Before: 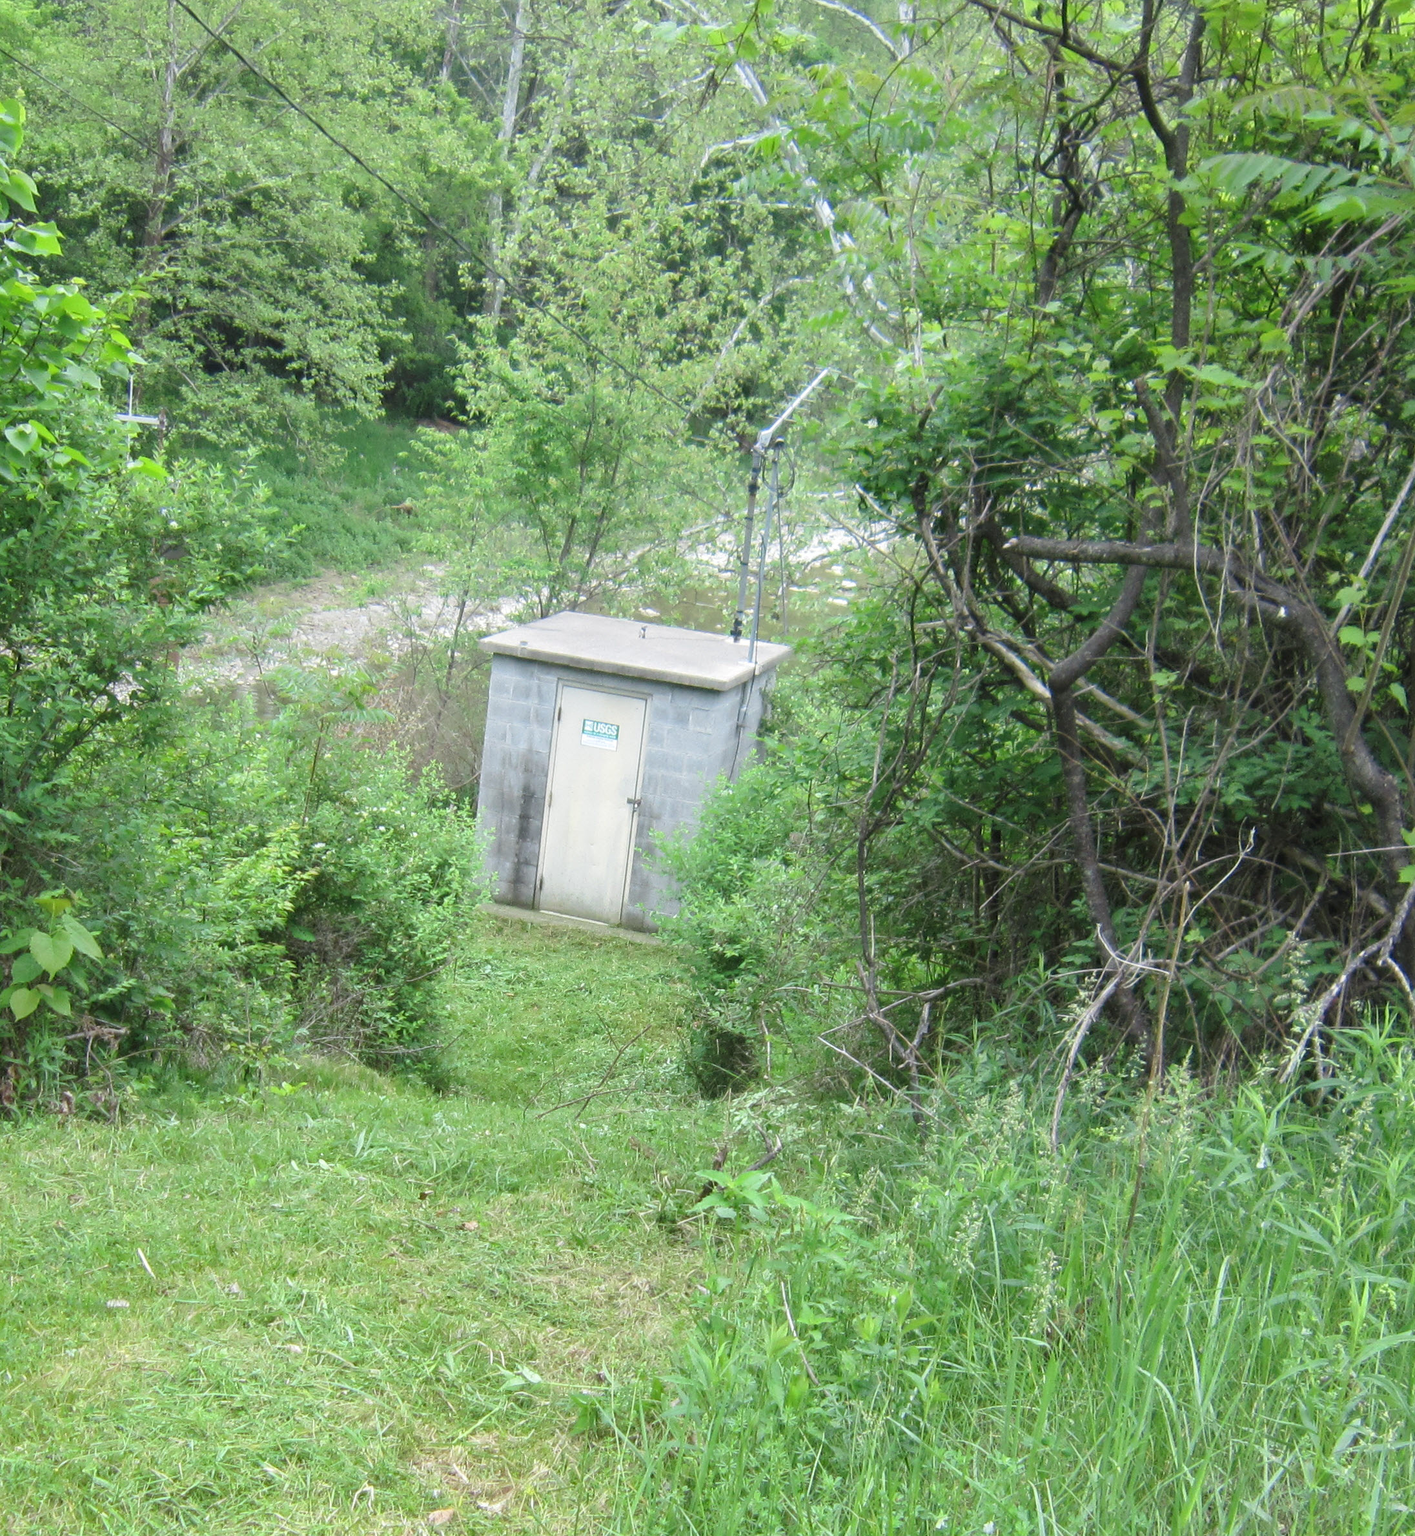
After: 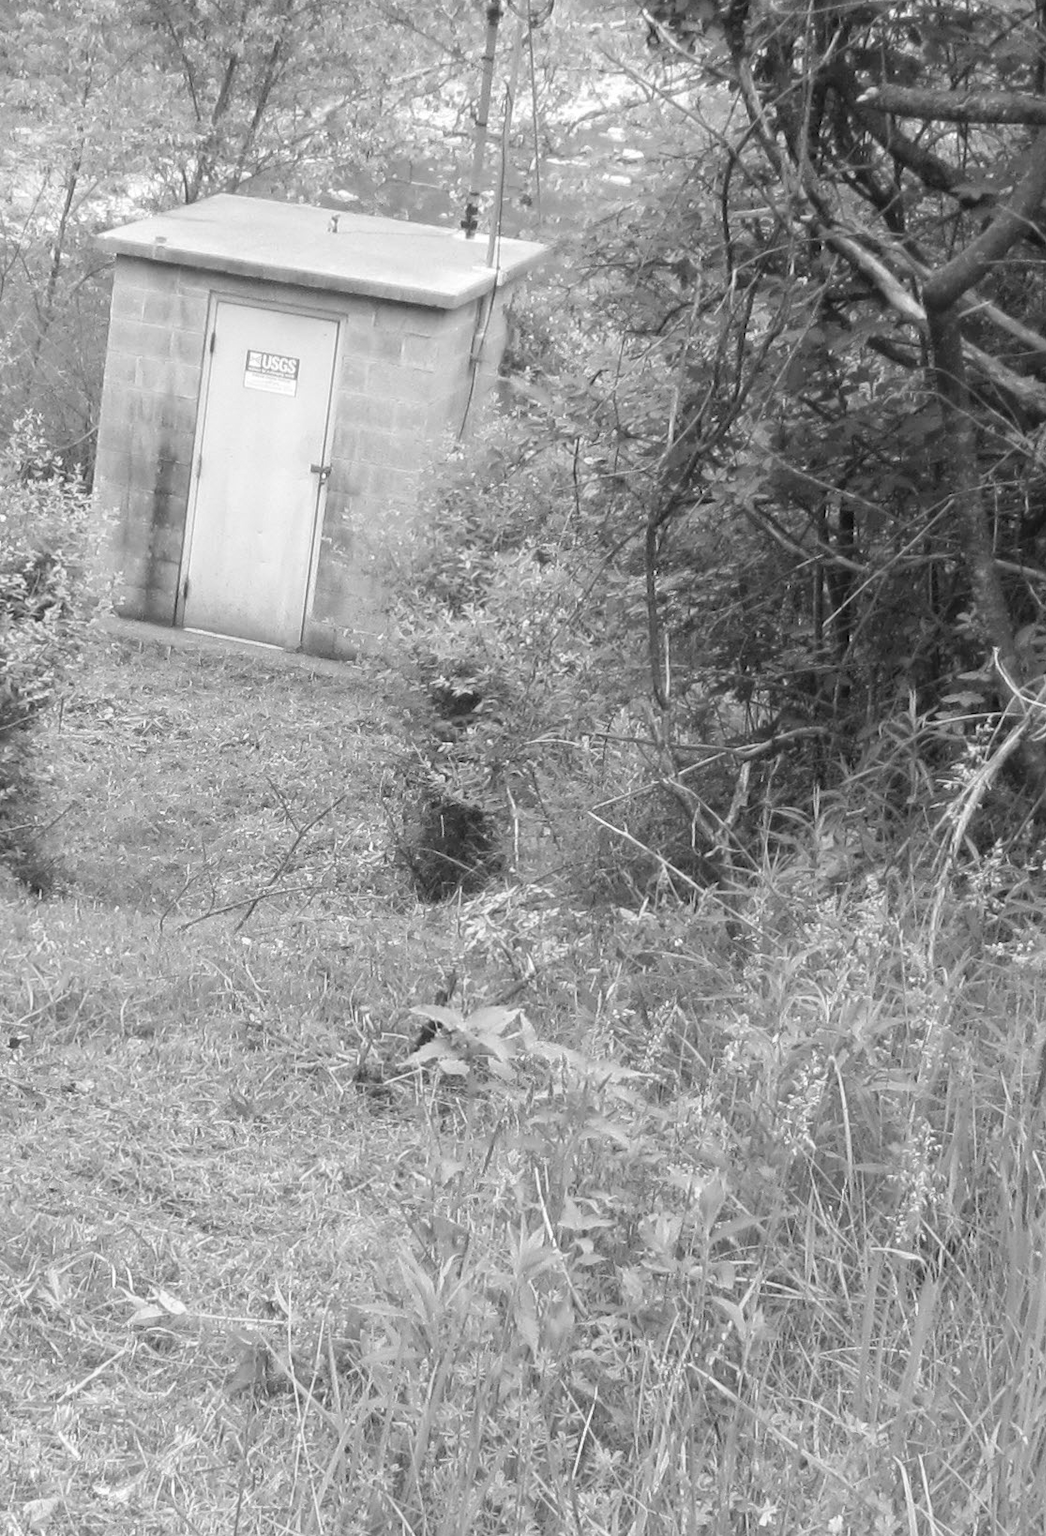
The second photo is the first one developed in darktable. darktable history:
monochrome: size 3.1
crop and rotate: left 29.237%, top 31.152%, right 19.807%
